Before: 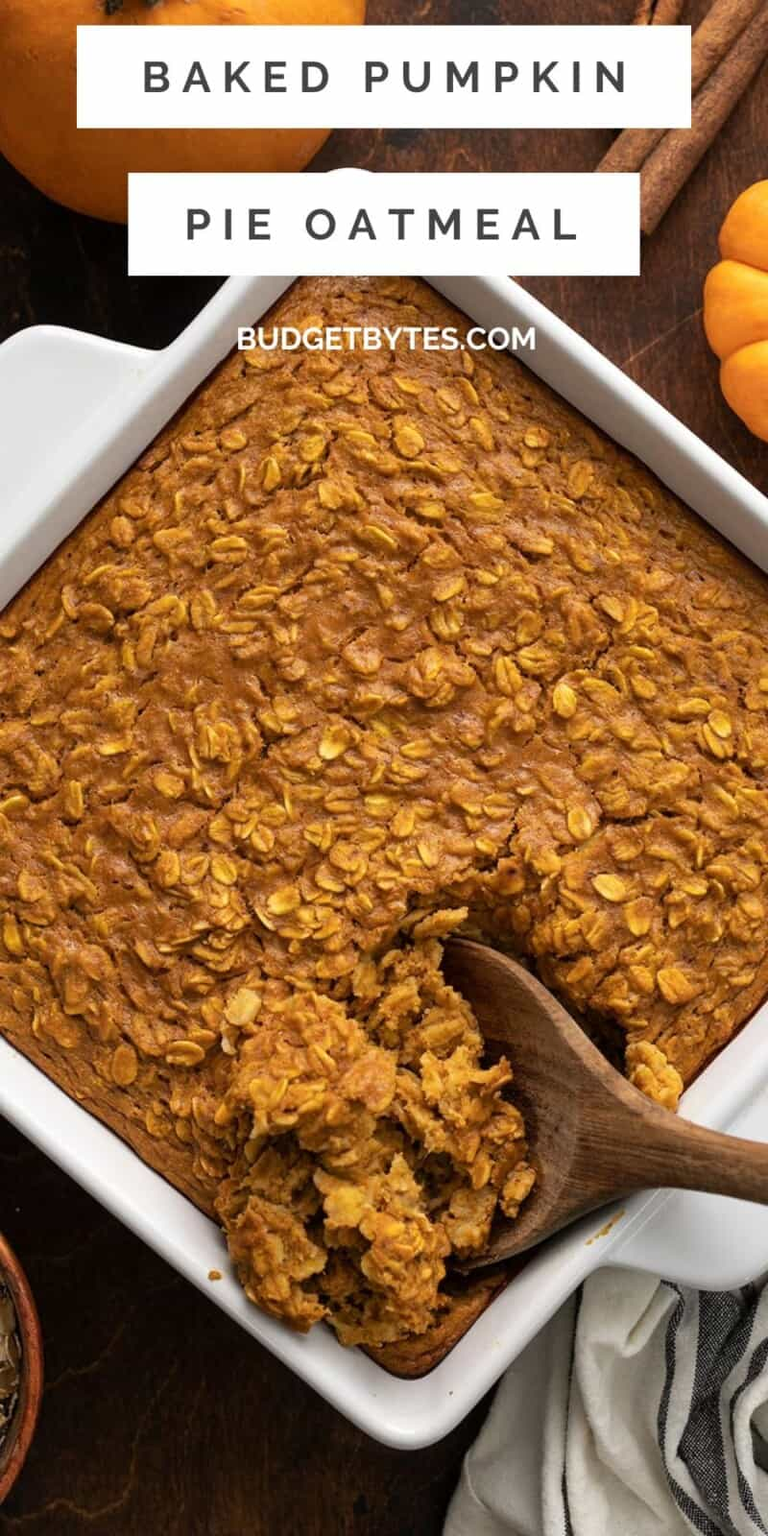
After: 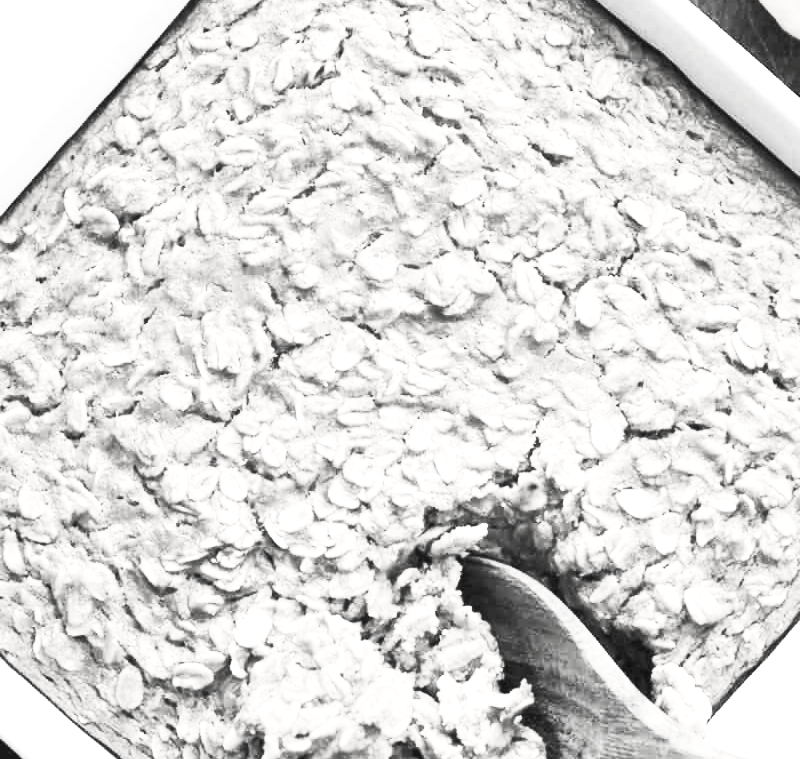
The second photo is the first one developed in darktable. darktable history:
crop and rotate: top 26.347%, bottom 26.154%
exposure: black level correction 0, exposure 1.384 EV, compensate highlight preservation false
contrast brightness saturation: contrast 0.525, brightness 0.451, saturation -0.991
